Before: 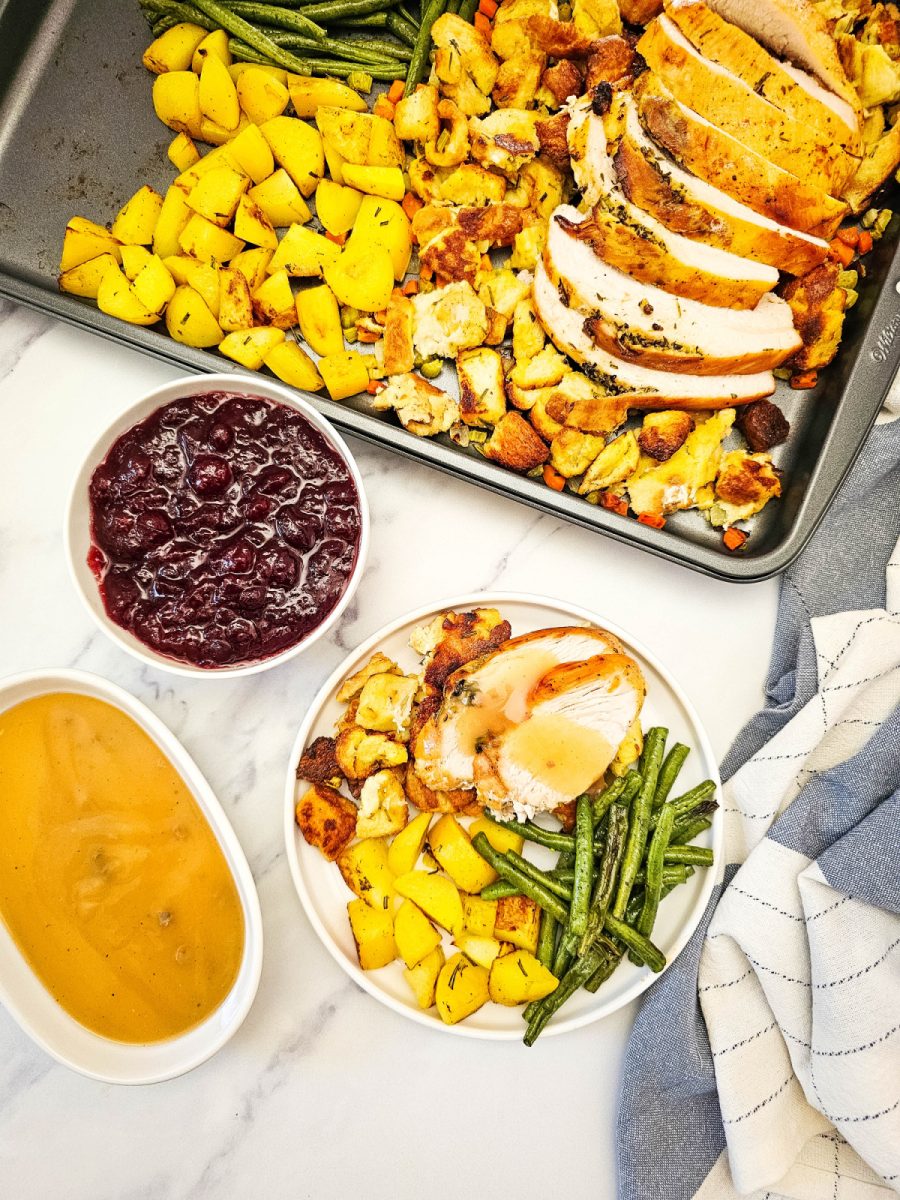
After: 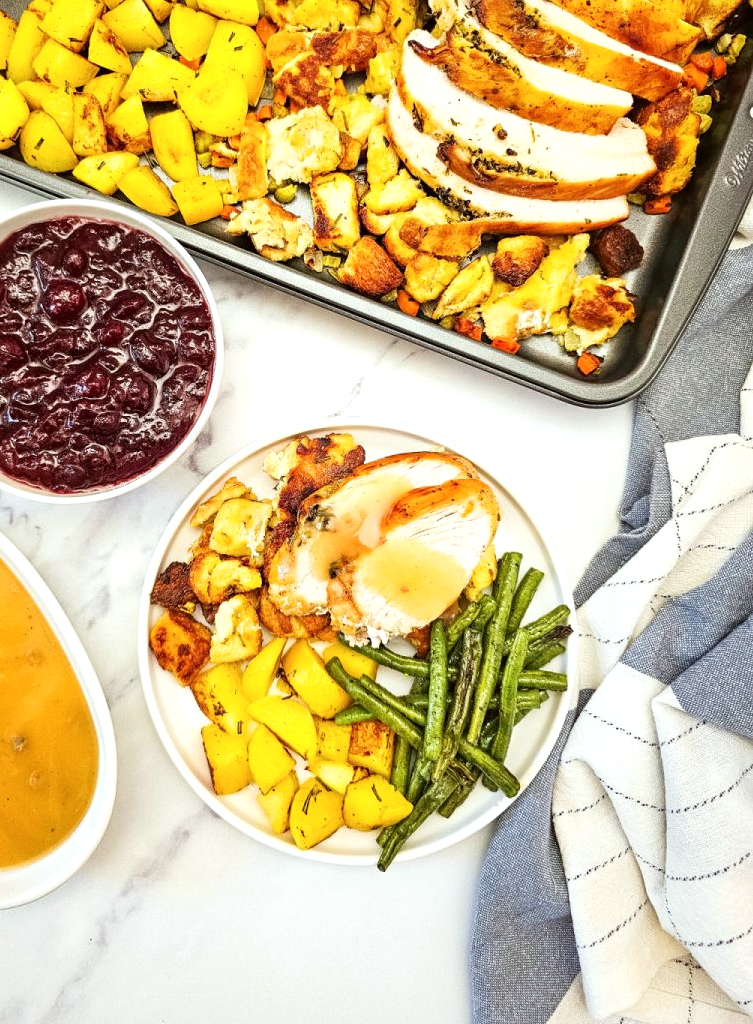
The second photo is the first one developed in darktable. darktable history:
crop: left 16.3%, top 14.662%
color correction: highlights a* -2.71, highlights b* -2.52, shadows a* 2.3, shadows b* 3.01
exposure: exposure 0.203 EV, compensate exposure bias true, compensate highlight preservation false
